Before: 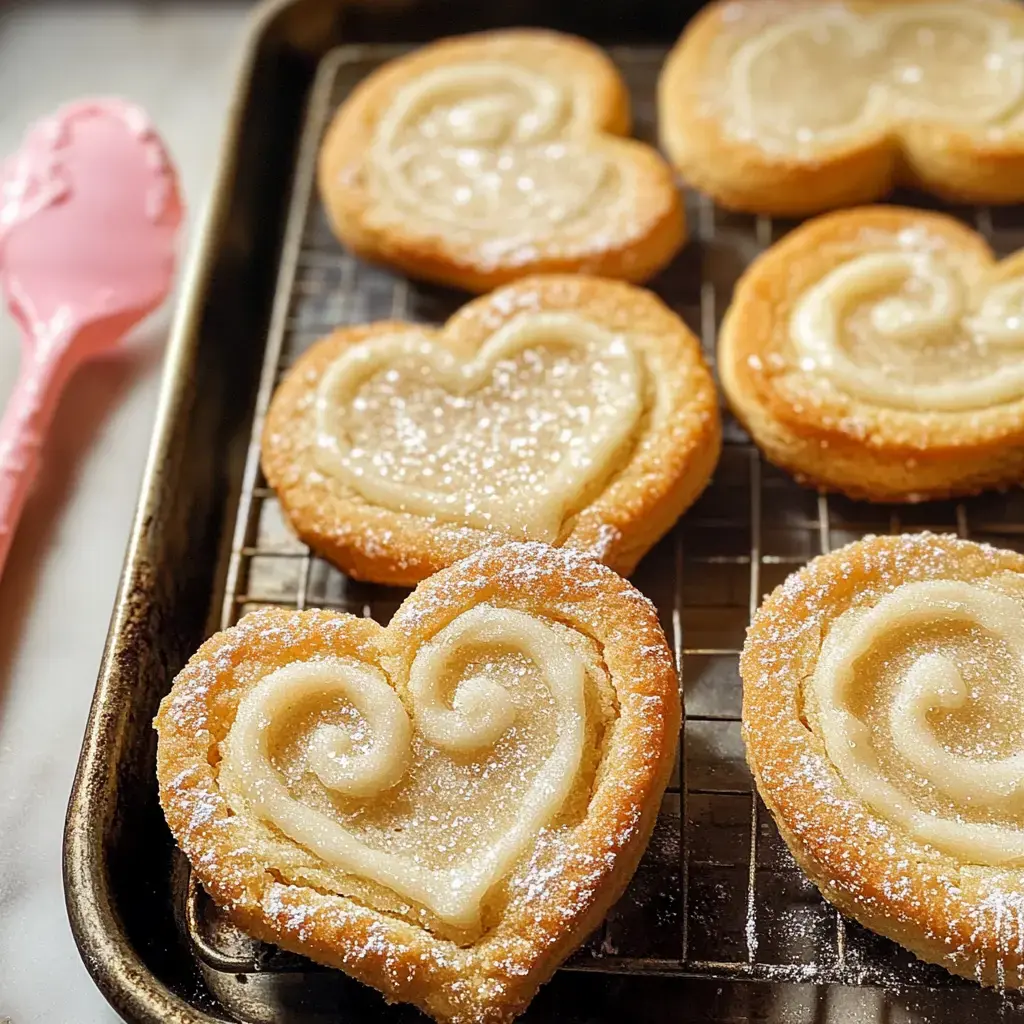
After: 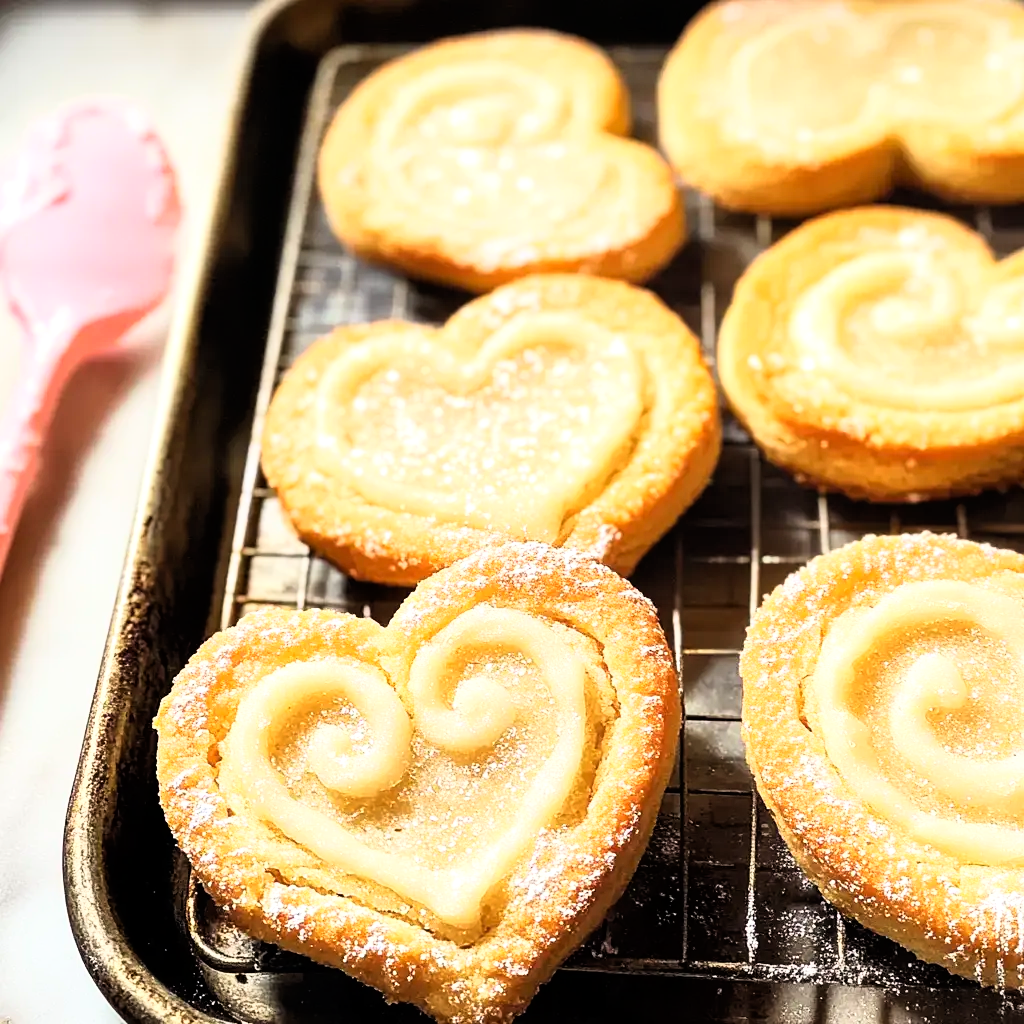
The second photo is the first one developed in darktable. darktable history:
tone equalizer: -8 EV -0.413 EV, -7 EV -0.408 EV, -6 EV -0.357 EV, -5 EV -0.184 EV, -3 EV 0.223 EV, -2 EV 0.315 EV, -1 EV 0.365 EV, +0 EV 0.425 EV
base curve: curves: ch0 [(0, 0) (0.005, 0.002) (0.193, 0.295) (0.399, 0.664) (0.75, 0.928) (1, 1)]
